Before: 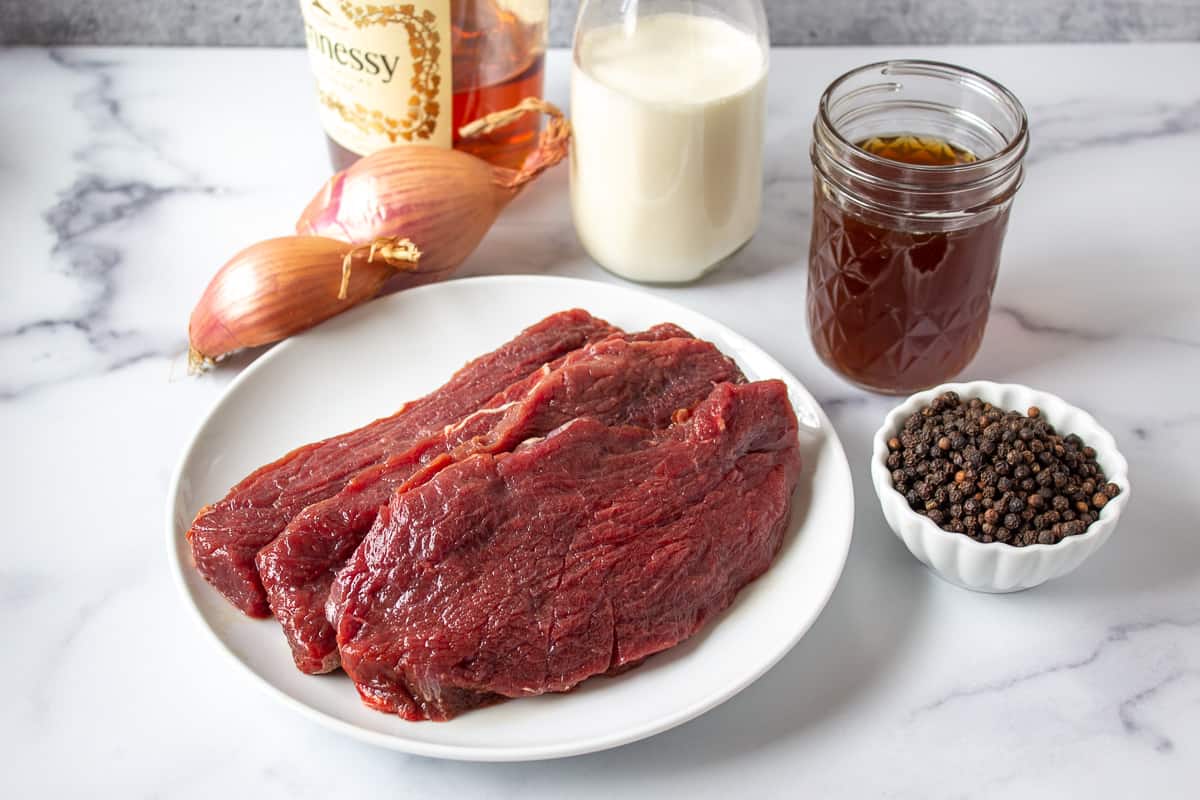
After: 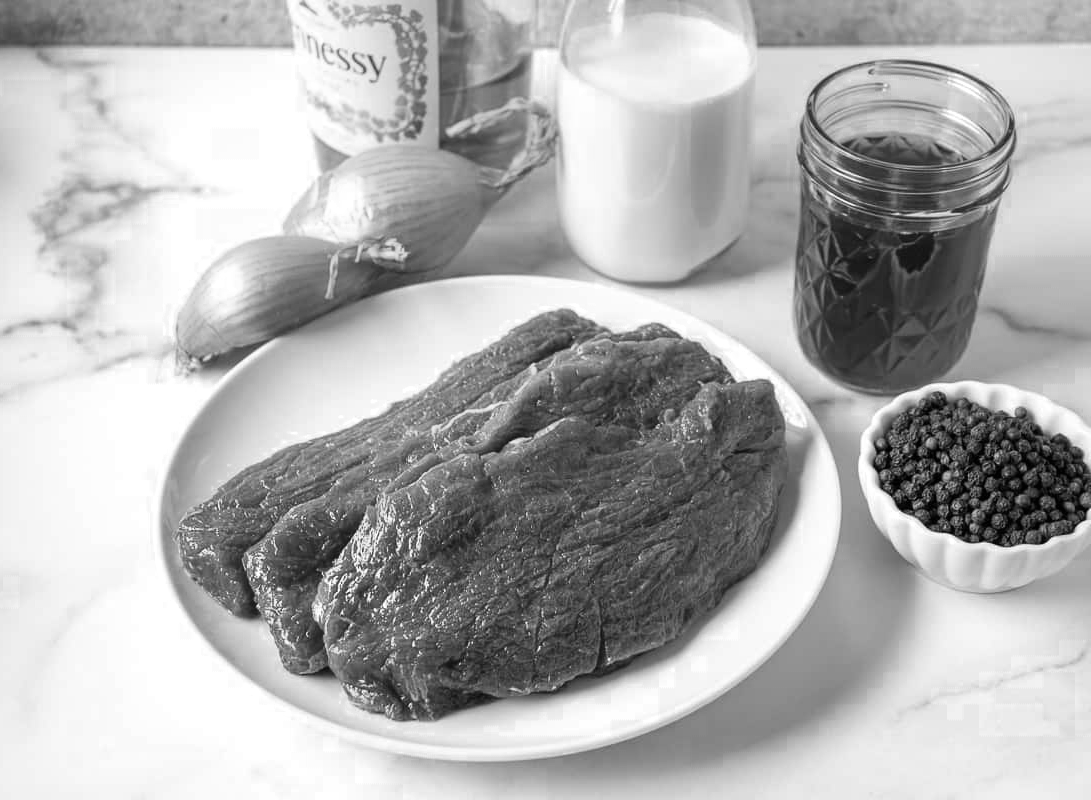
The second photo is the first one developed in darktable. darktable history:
color zones: curves: ch0 [(0, 0.613) (0.01, 0.613) (0.245, 0.448) (0.498, 0.529) (0.642, 0.665) (0.879, 0.777) (0.99, 0.613)]; ch1 [(0, 0) (0.143, 0) (0.286, 0) (0.429, 0) (0.571, 0) (0.714, 0) (0.857, 0)], mix 22.18%
crop and rotate: left 1.142%, right 7.93%
